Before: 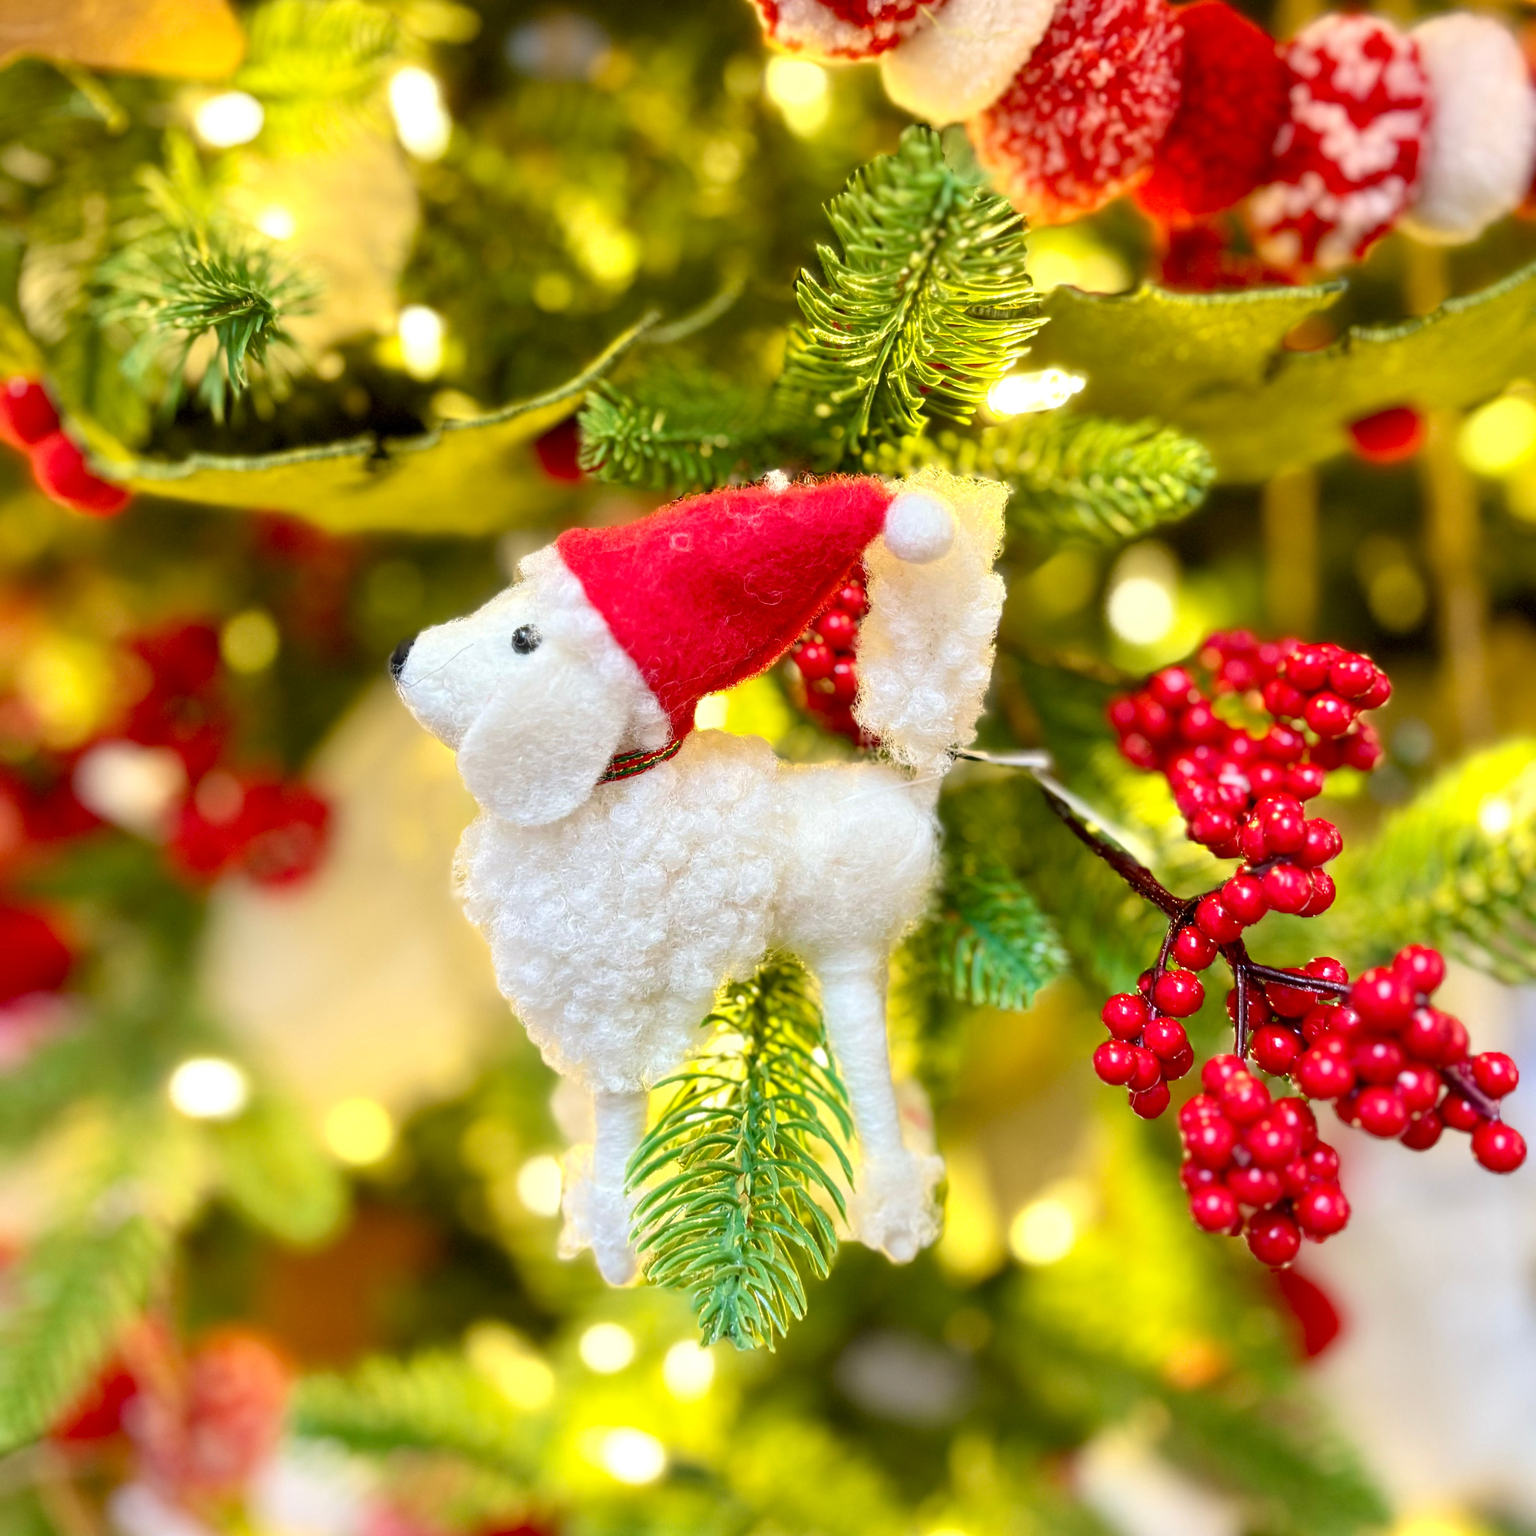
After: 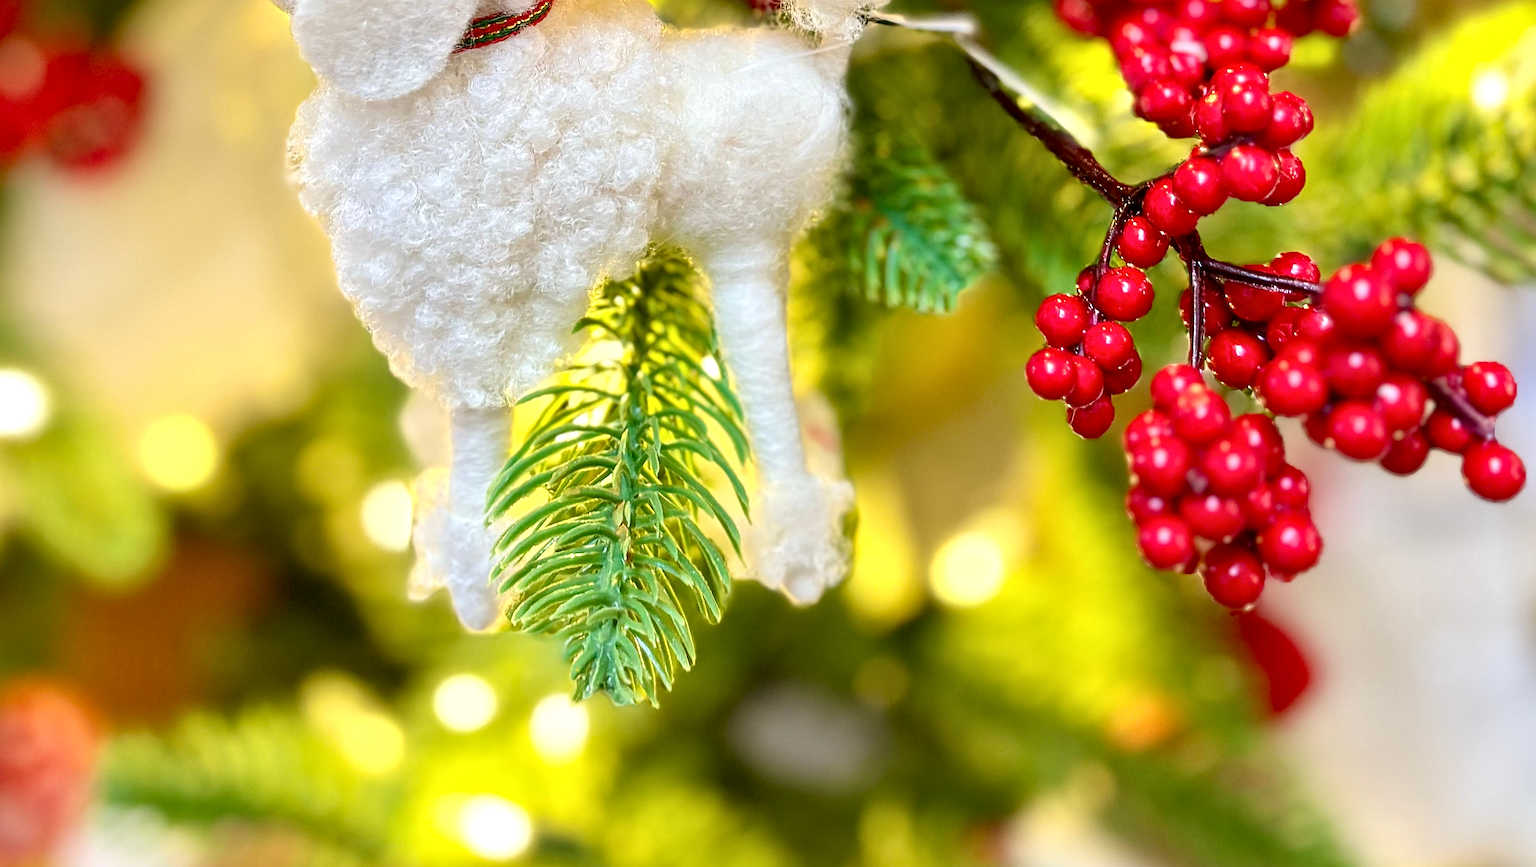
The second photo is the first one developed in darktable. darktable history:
sharpen: on, module defaults
local contrast: mode bilateral grid, contrast 20, coarseness 50, detail 120%, midtone range 0.2
crop and rotate: left 13.306%, top 48.129%, bottom 2.928%
